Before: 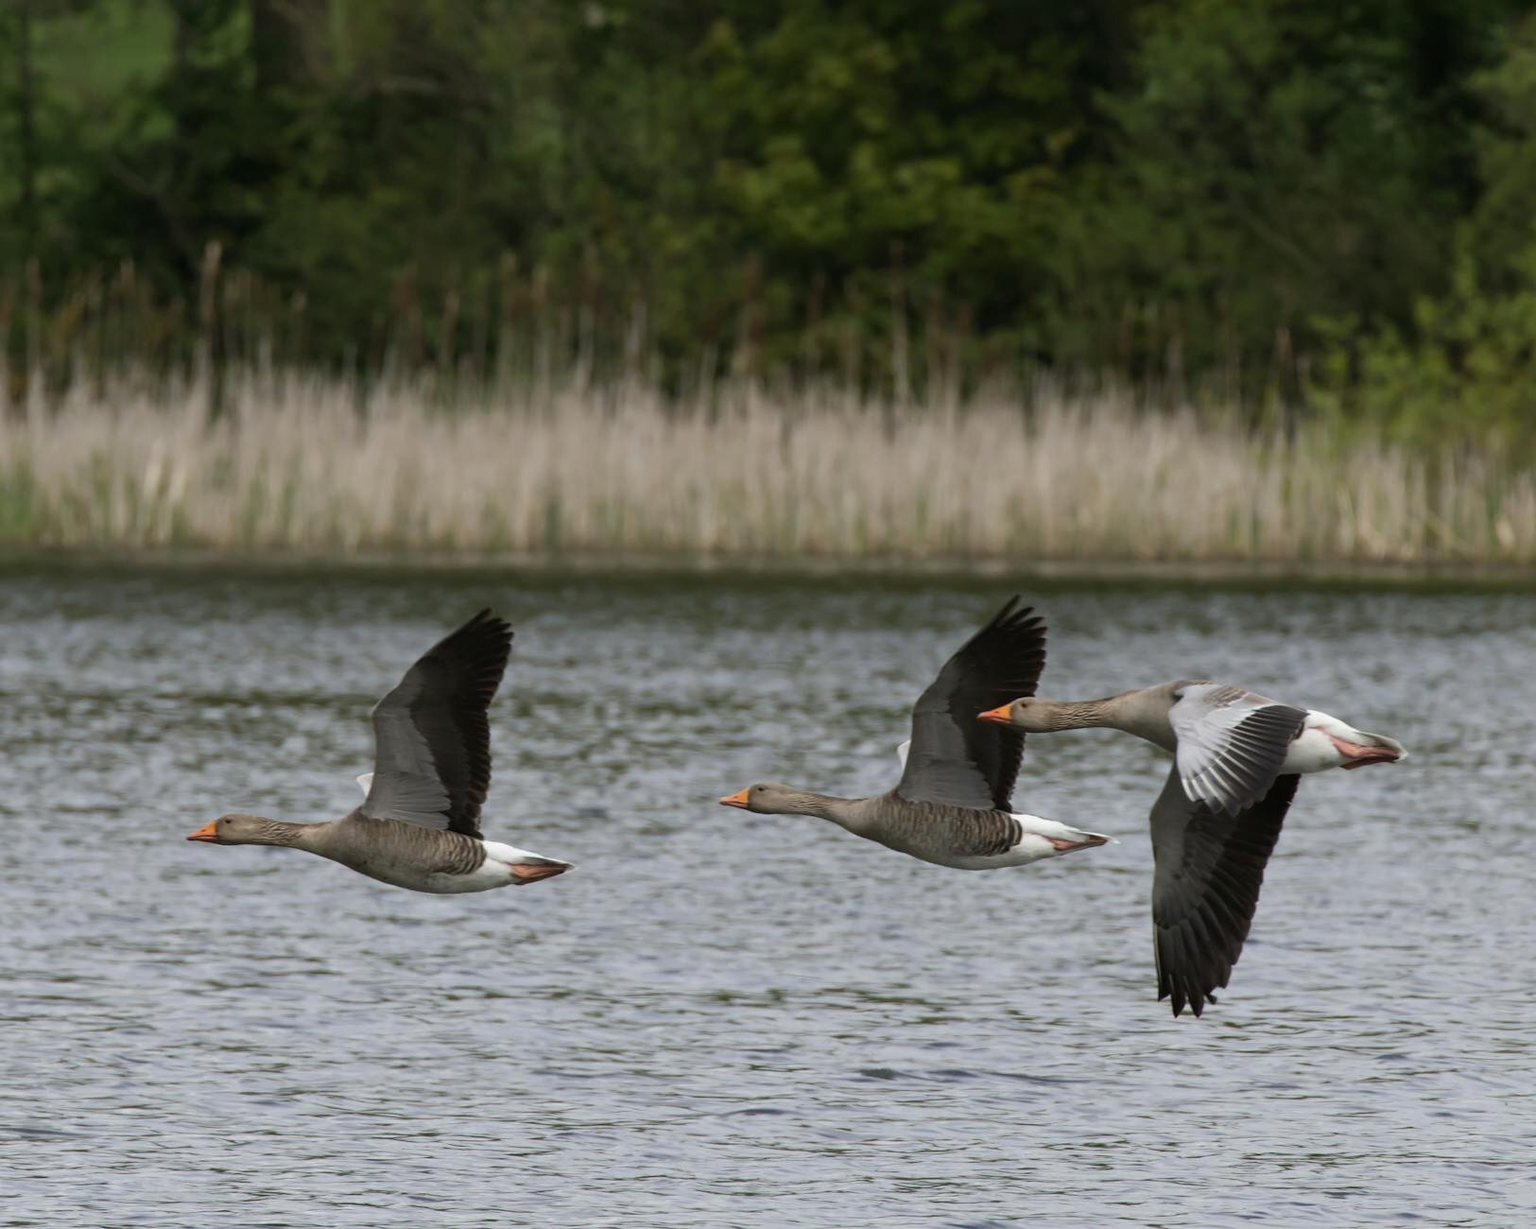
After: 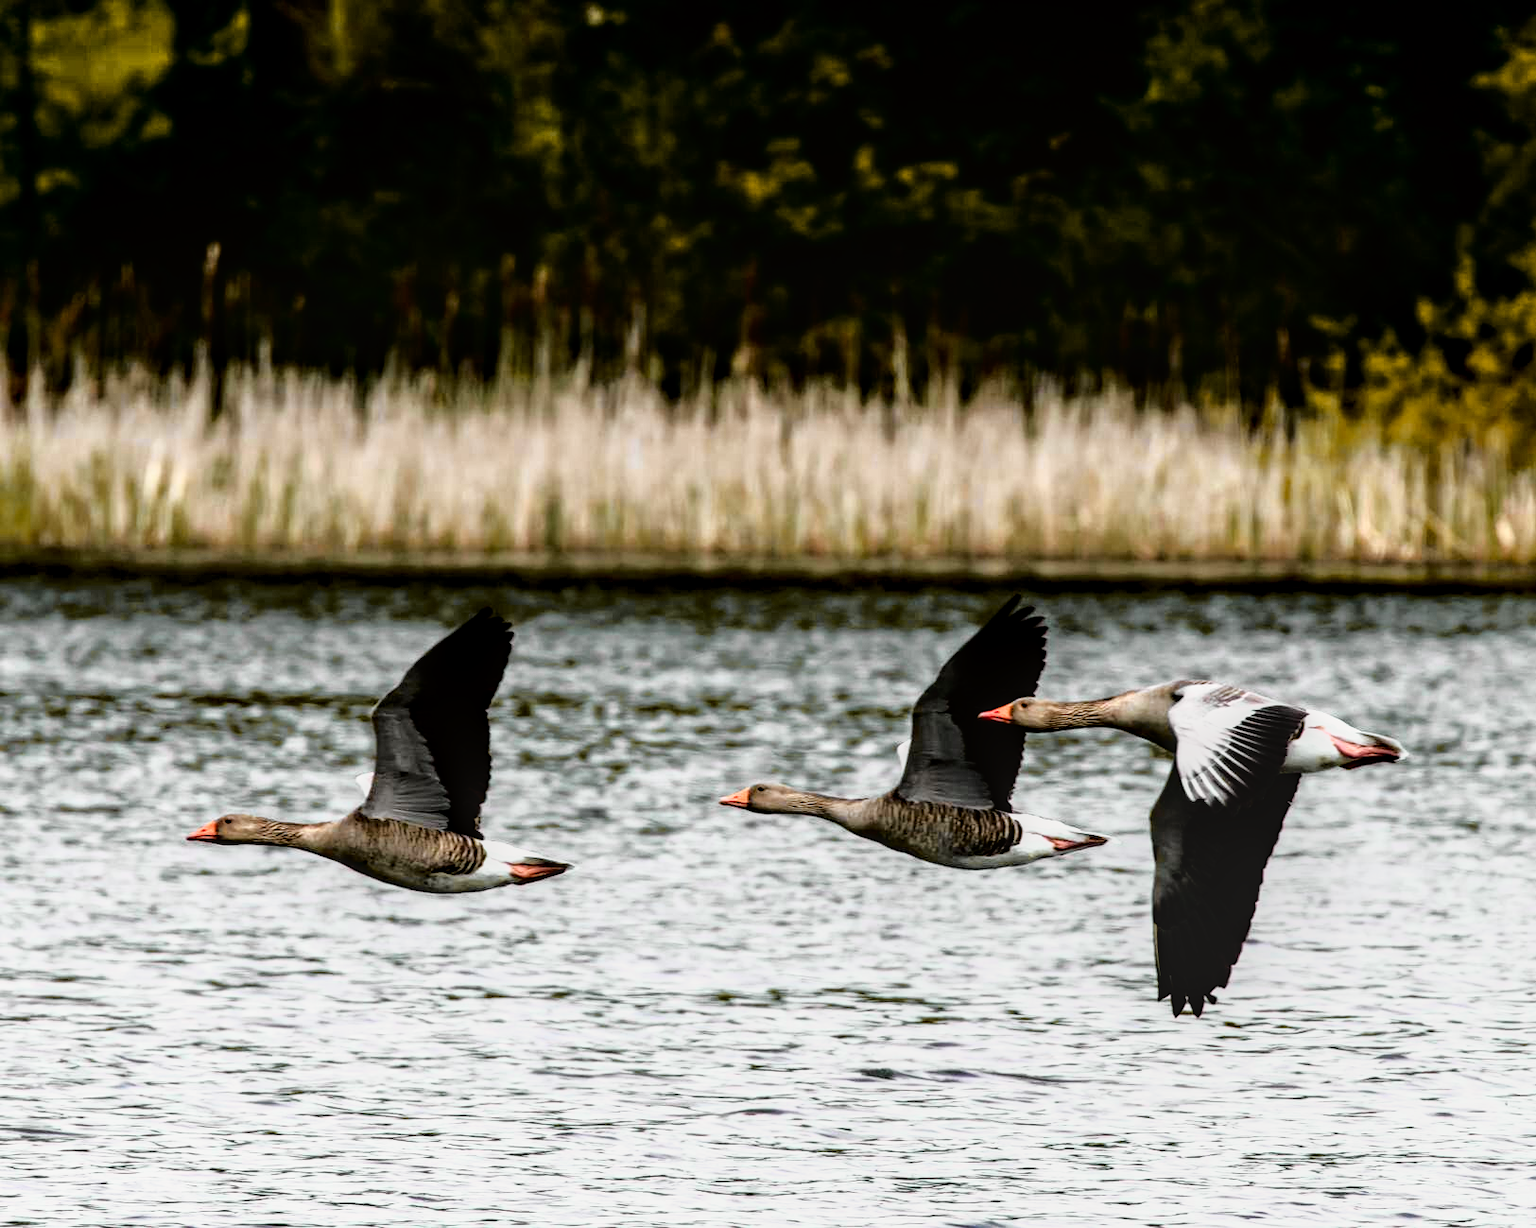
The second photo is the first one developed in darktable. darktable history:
color balance rgb: highlights gain › luminance 16.385%, highlights gain › chroma 2.889%, highlights gain › hue 259.7°, perceptual saturation grading › global saturation 20%, perceptual saturation grading › highlights -49.436%, perceptual saturation grading › shadows 25.487%, global vibrance 33.113%
exposure: exposure 0.021 EV, compensate exposure bias true, compensate highlight preservation false
shadows and highlights: shadows 31.2, highlights 1.56, soften with gaussian
local contrast: highlights 29%, detail 130%
filmic rgb: black relative exposure -8.3 EV, white relative exposure 2.22 EV, threshold 3.06 EV, hardness 7.18, latitude 85.45%, contrast 1.692, highlights saturation mix -3.33%, shadows ↔ highlights balance -2.38%, enable highlight reconstruction true
tone curve: curves: ch0 [(0, 0) (0.062, 0.023) (0.168, 0.142) (0.359, 0.44) (0.469, 0.544) (0.634, 0.722) (0.839, 0.909) (0.998, 0.978)]; ch1 [(0, 0) (0.437, 0.453) (0.472, 0.47) (0.502, 0.504) (0.527, 0.546) (0.568, 0.619) (0.608, 0.665) (0.669, 0.748) (0.859, 0.899) (1, 1)]; ch2 [(0, 0) (0.33, 0.301) (0.421, 0.443) (0.473, 0.501) (0.504, 0.504) (0.535, 0.564) (0.575, 0.625) (0.608, 0.676) (1, 1)], color space Lab, independent channels, preserve colors none
color zones: curves: ch1 [(0, 0.469) (0.072, 0.457) (0.243, 0.494) (0.429, 0.5) (0.571, 0.5) (0.714, 0.5) (0.857, 0.5) (1, 0.469)]; ch2 [(0, 0.499) (0.143, 0.467) (0.242, 0.436) (0.429, 0.493) (0.571, 0.5) (0.714, 0.5) (0.857, 0.5) (1, 0.499)]
